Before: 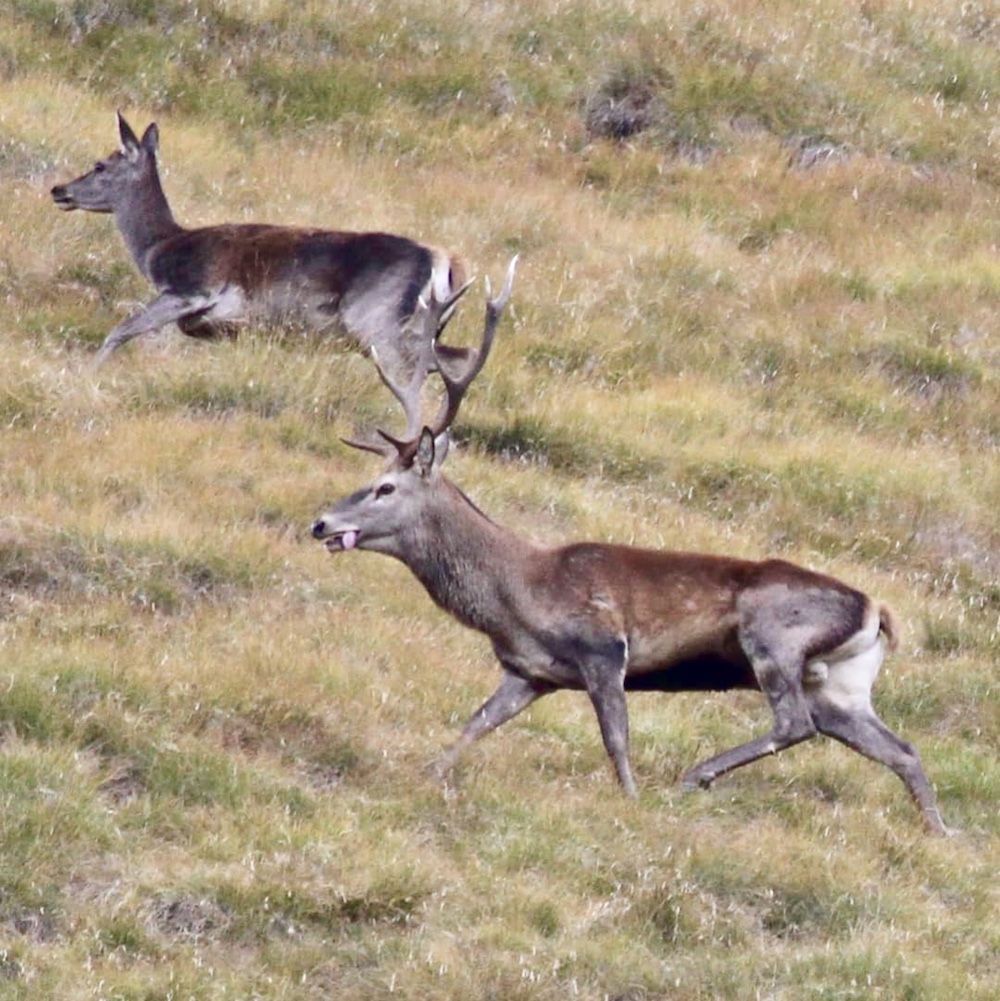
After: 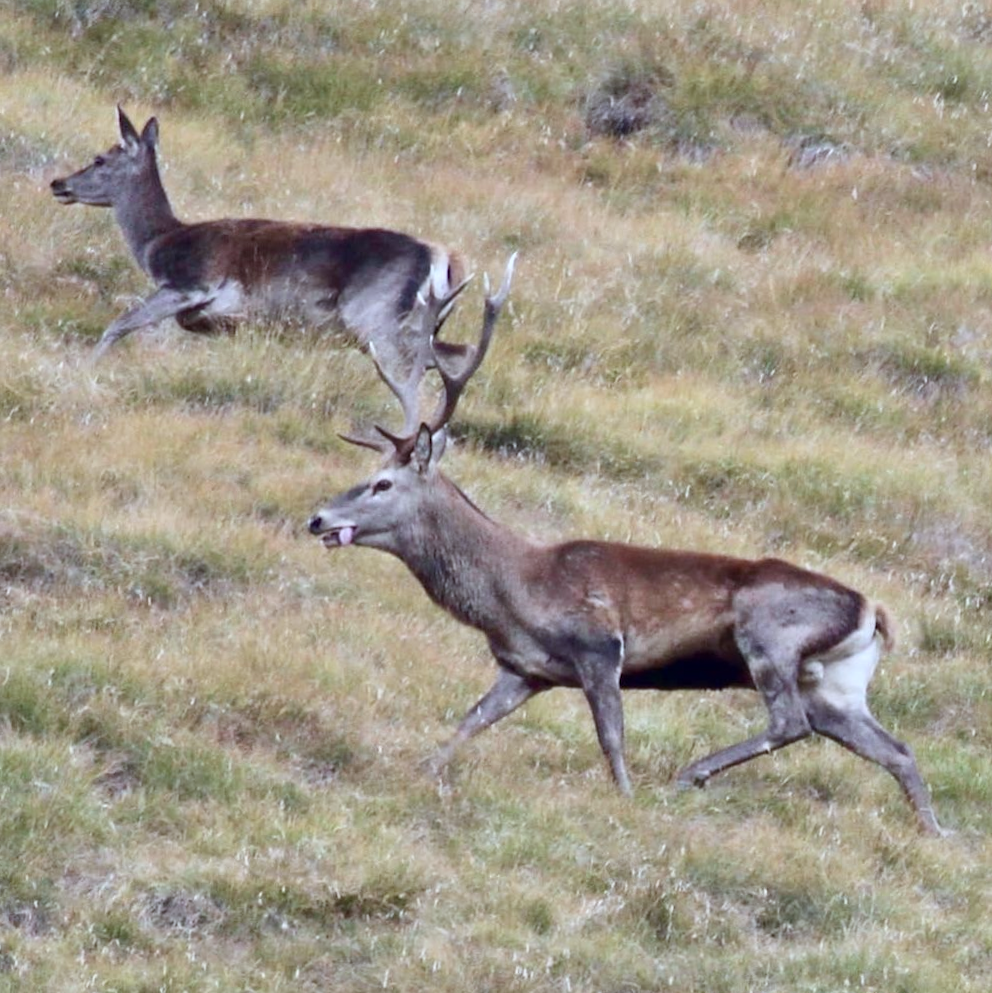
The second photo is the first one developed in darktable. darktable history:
crop and rotate: angle -0.449°
exposure: exposure -0.055 EV, compensate exposure bias true, compensate highlight preservation false
color correction: highlights a* -4.08, highlights b* -10.86
